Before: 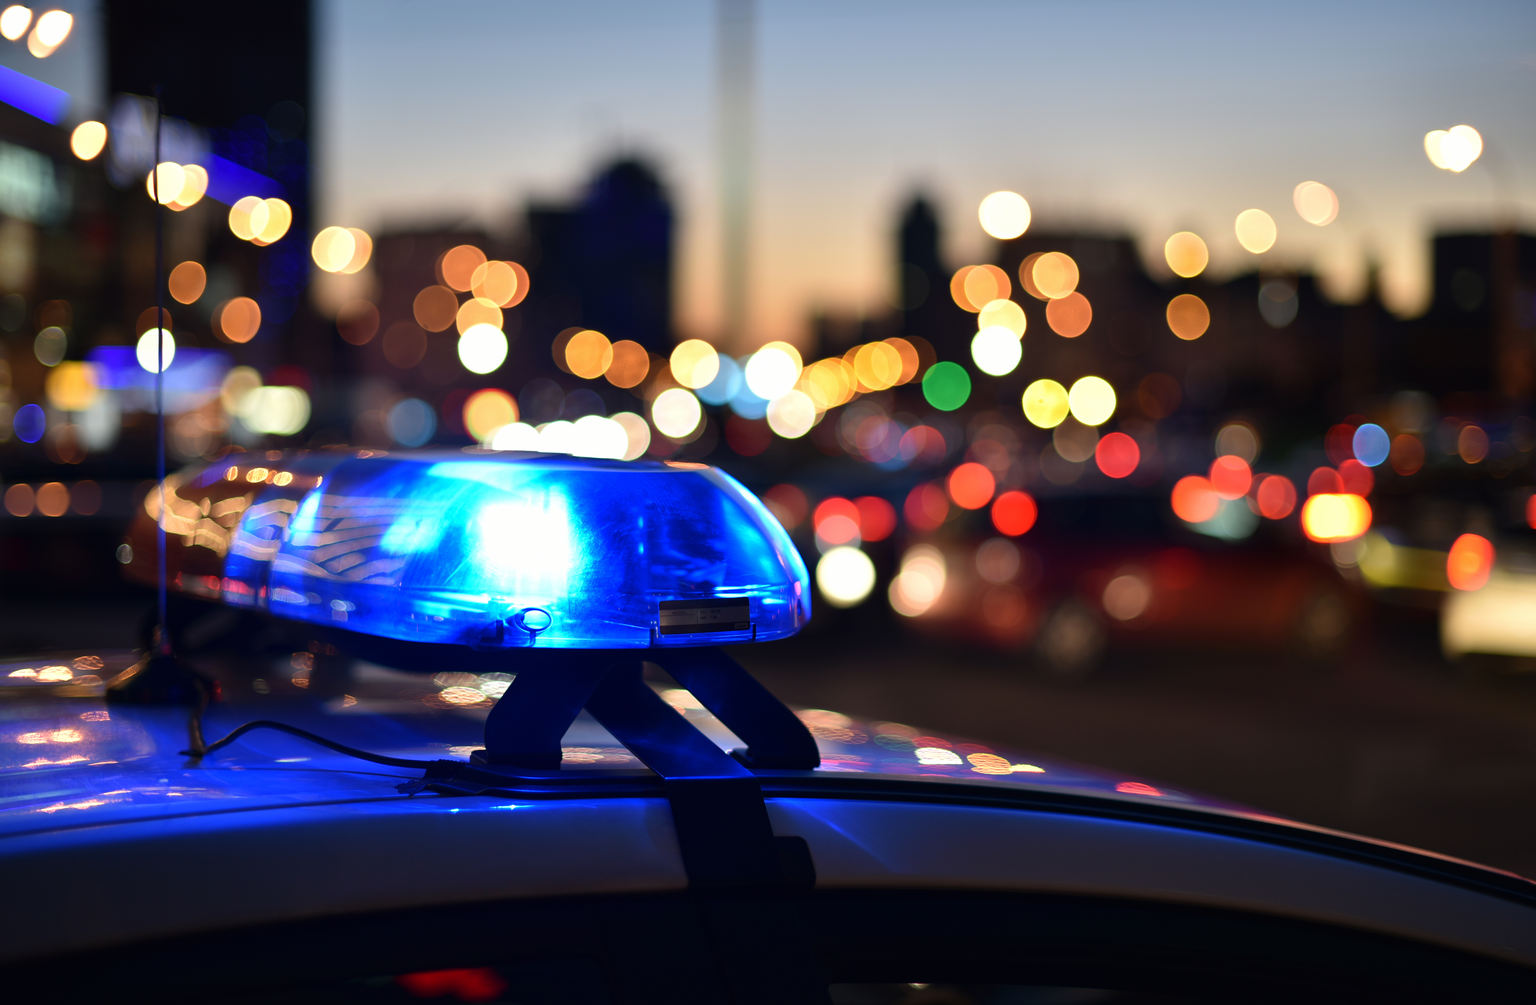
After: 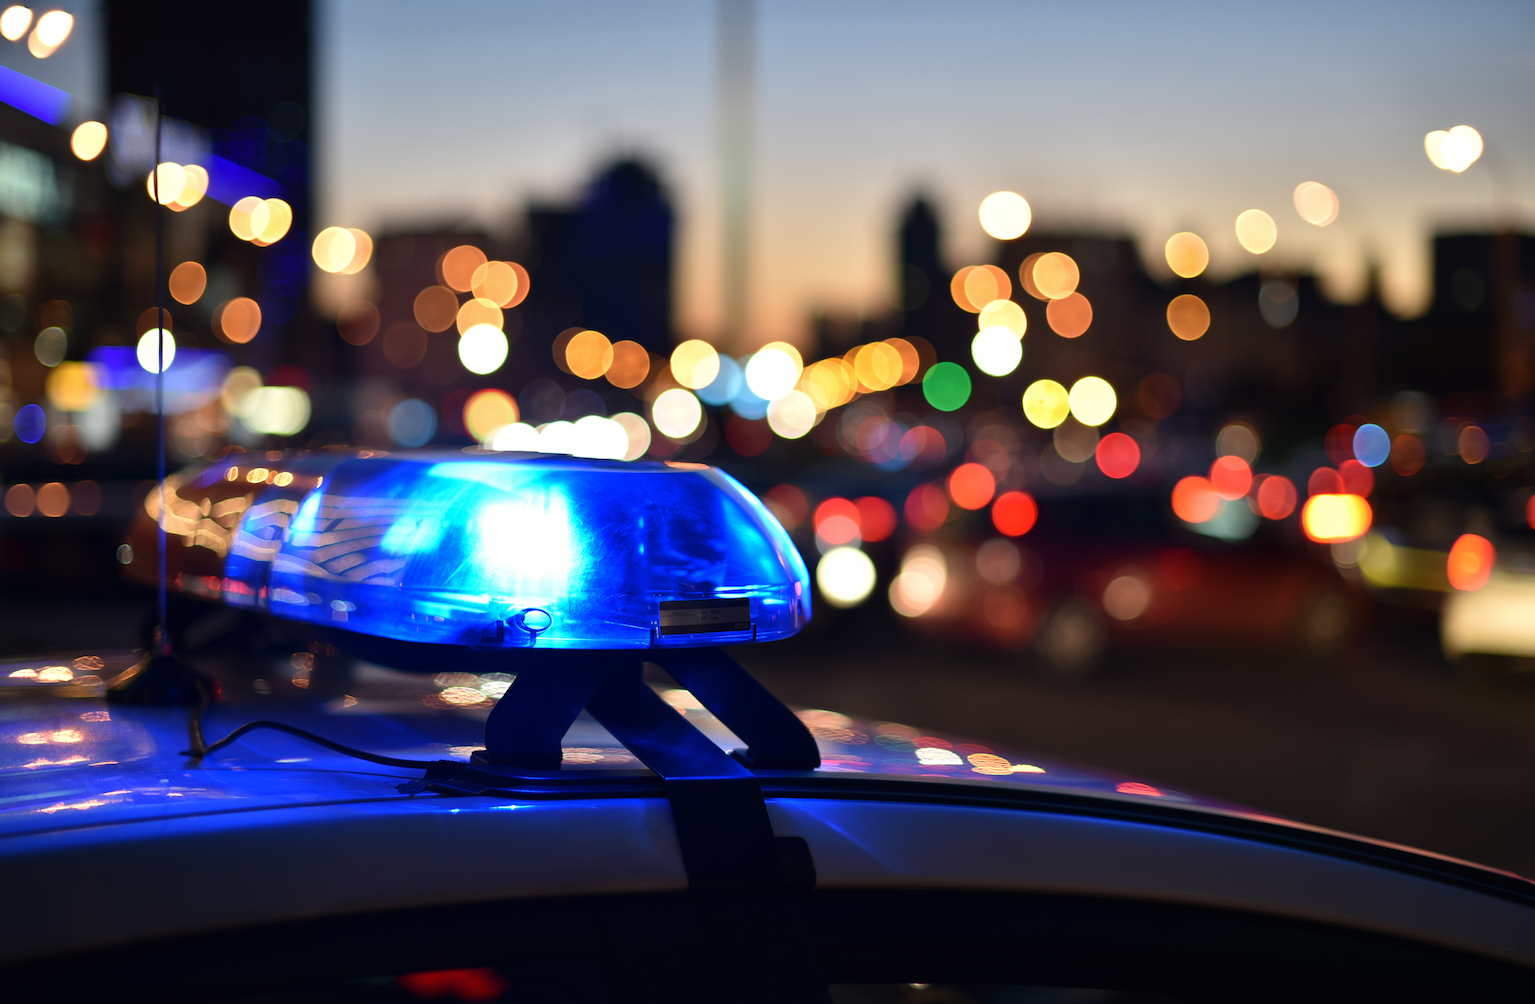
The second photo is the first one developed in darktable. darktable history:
grain: coarseness 0.81 ISO, strength 1.34%, mid-tones bias 0%
shadows and highlights: shadows 4.1, highlights -17.6, soften with gaussian
